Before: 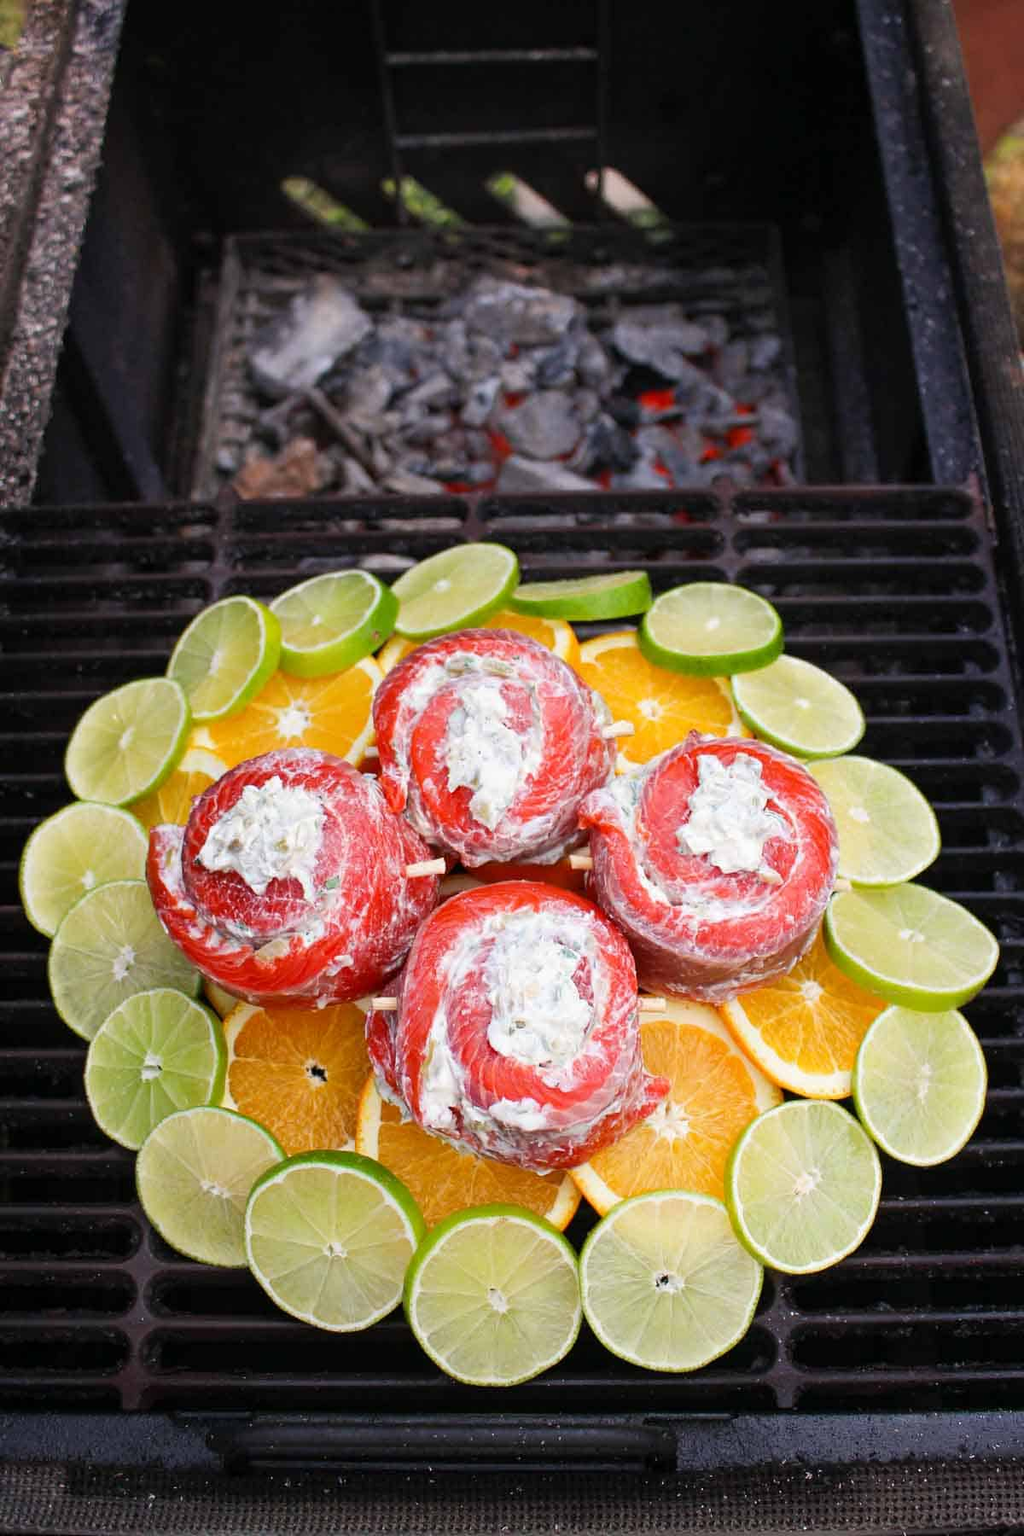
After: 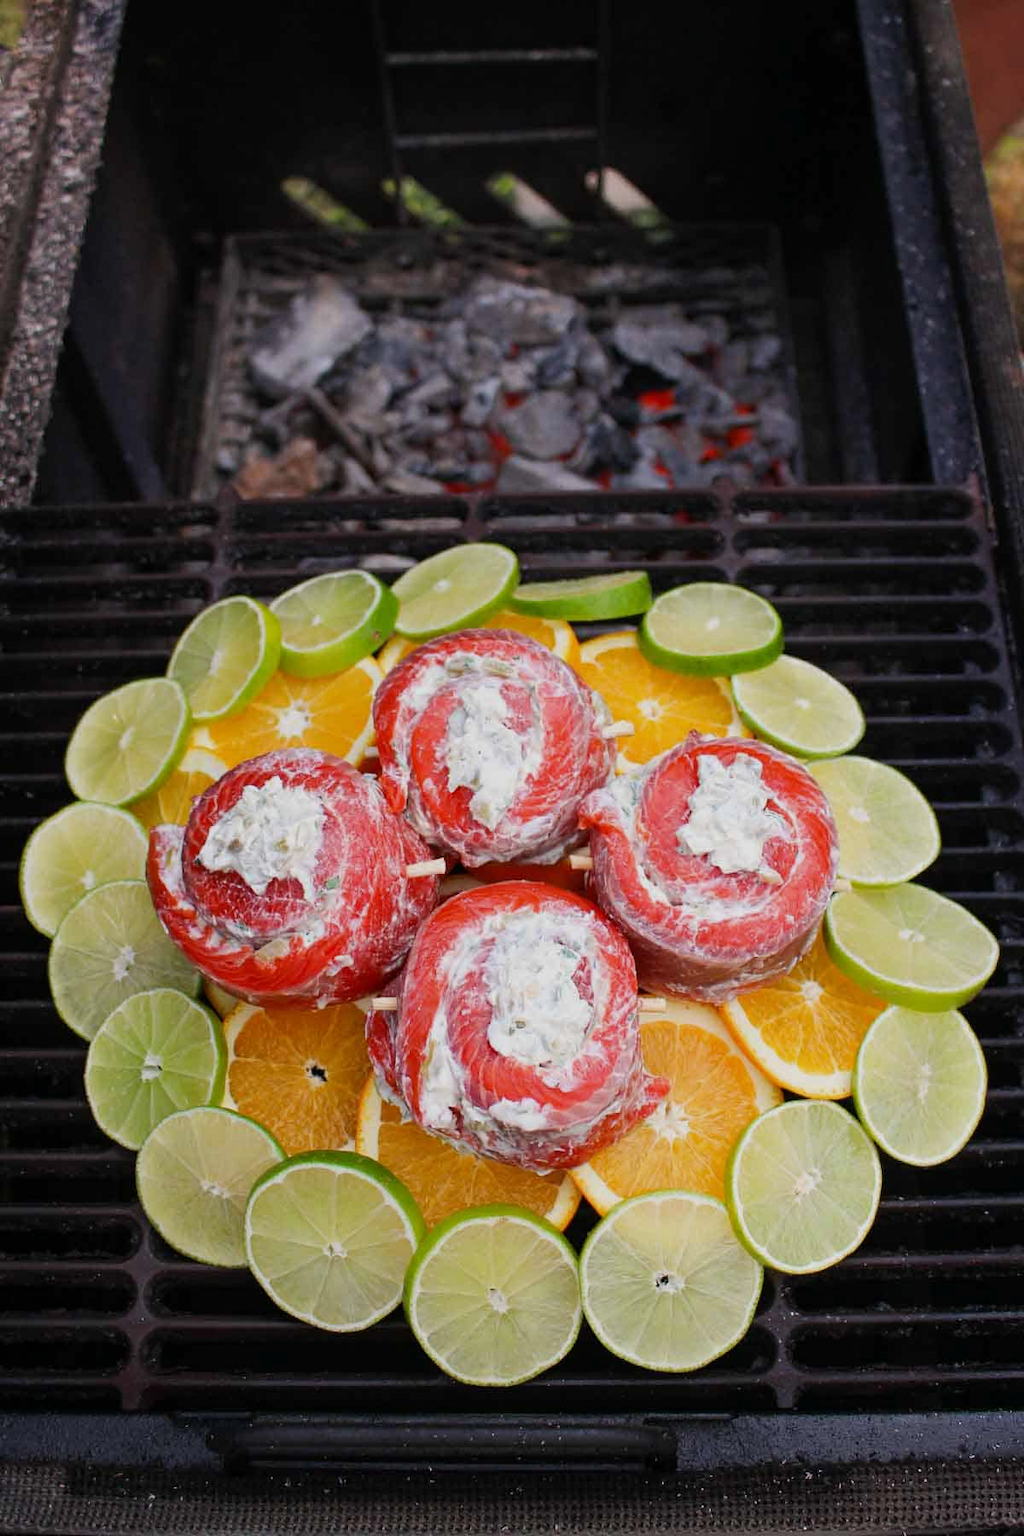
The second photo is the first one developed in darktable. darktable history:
exposure: exposure -0.378 EV, compensate highlight preservation false
